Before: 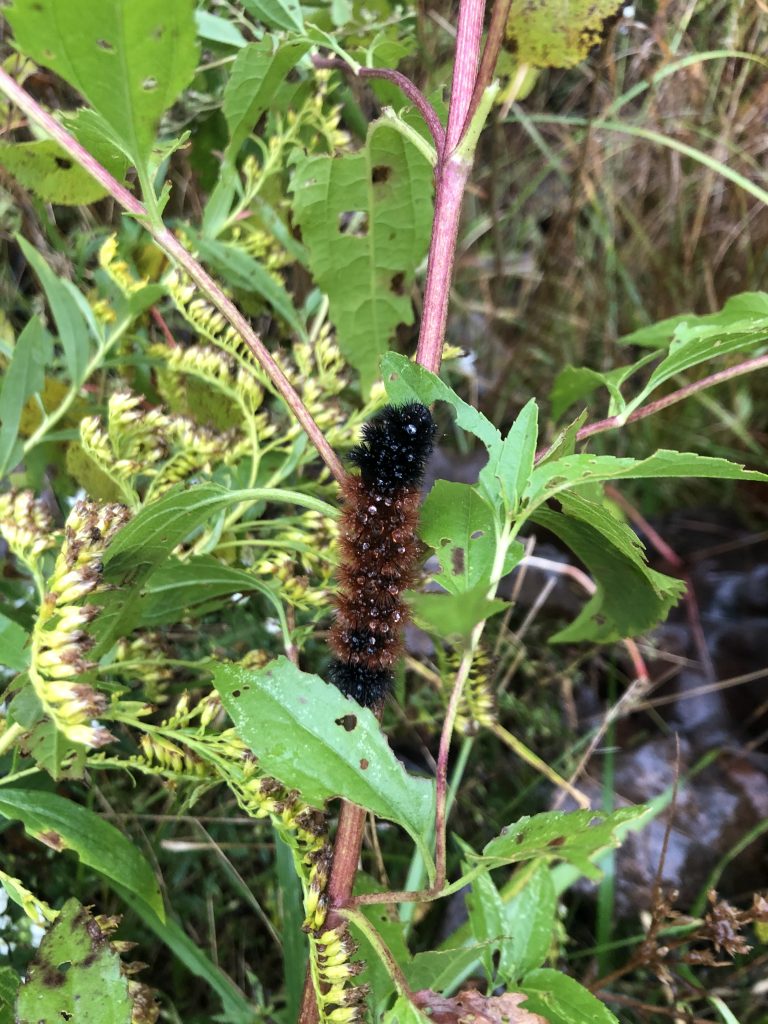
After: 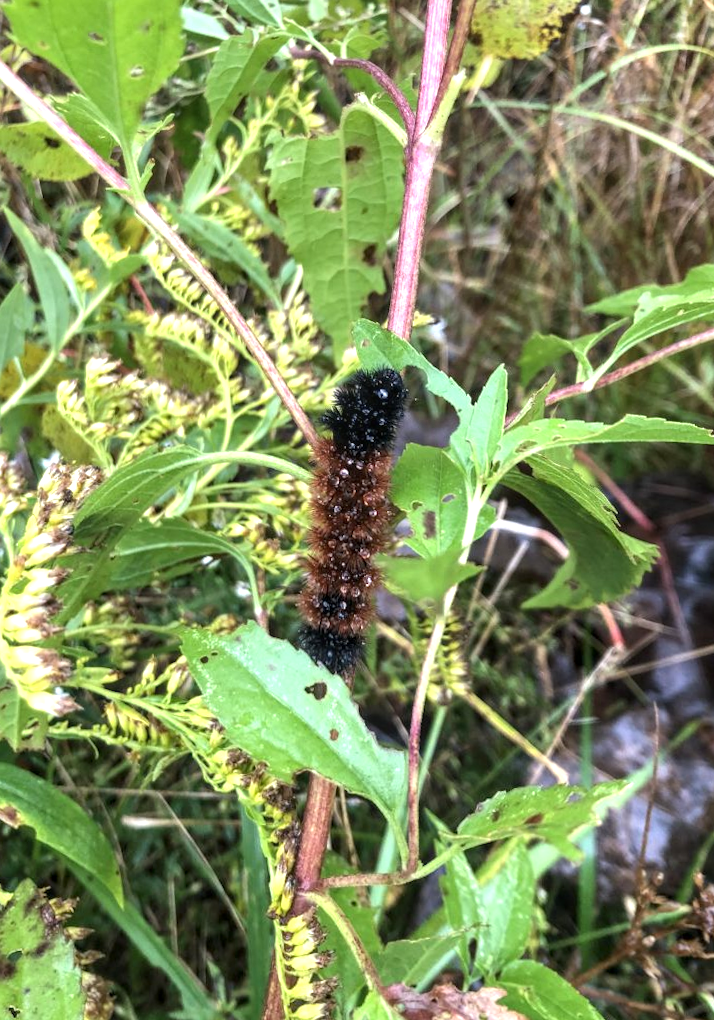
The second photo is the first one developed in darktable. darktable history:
white balance: emerald 1
rotate and perspective: rotation 0.215°, lens shift (vertical) -0.139, crop left 0.069, crop right 0.939, crop top 0.002, crop bottom 0.996
exposure: black level correction 0, exposure 0.5 EV, compensate exposure bias true, compensate highlight preservation false
local contrast: on, module defaults
